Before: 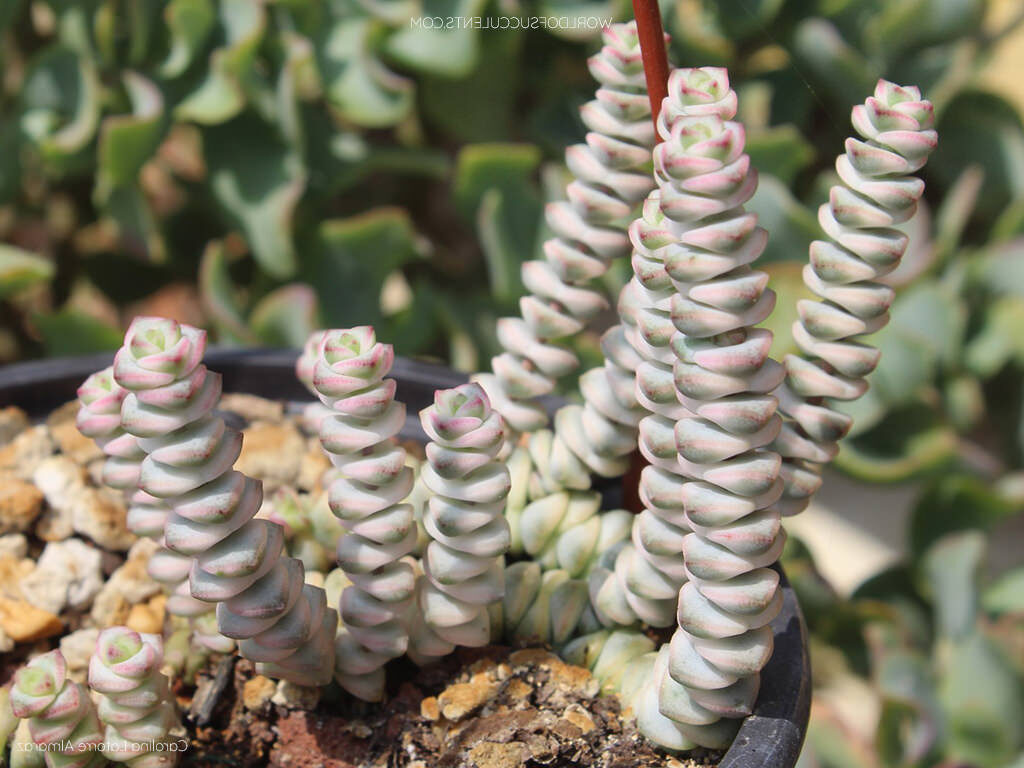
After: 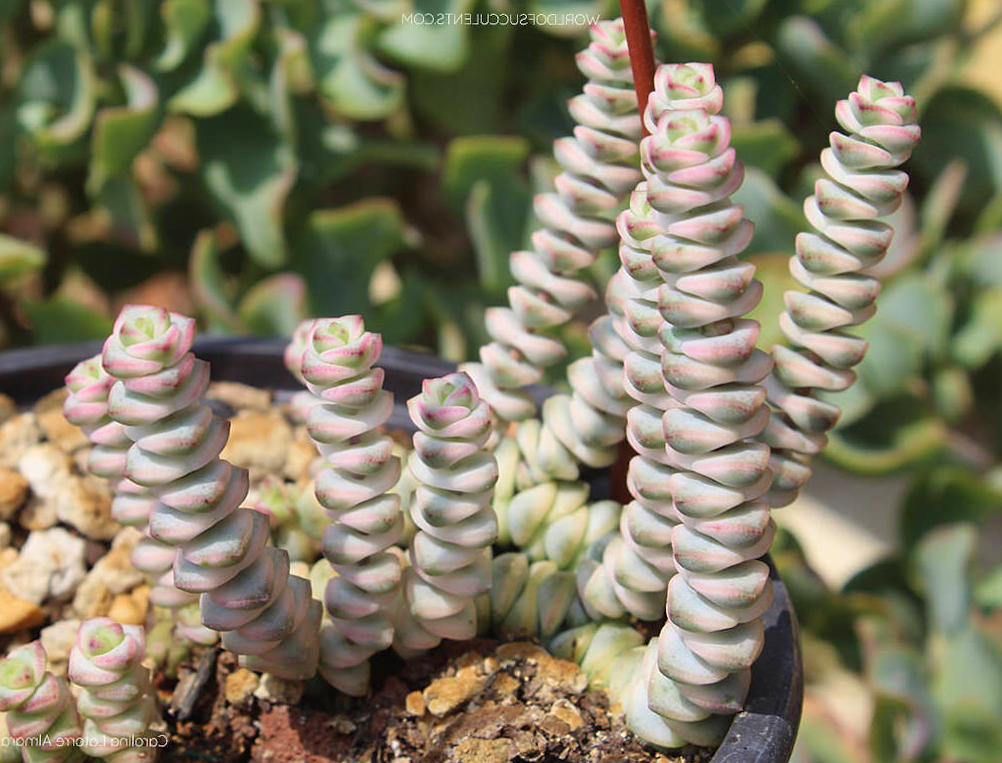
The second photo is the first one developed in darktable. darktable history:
sharpen: amount 0.2
velvia: on, module defaults
rotate and perspective: rotation 0.226°, lens shift (vertical) -0.042, crop left 0.023, crop right 0.982, crop top 0.006, crop bottom 0.994
